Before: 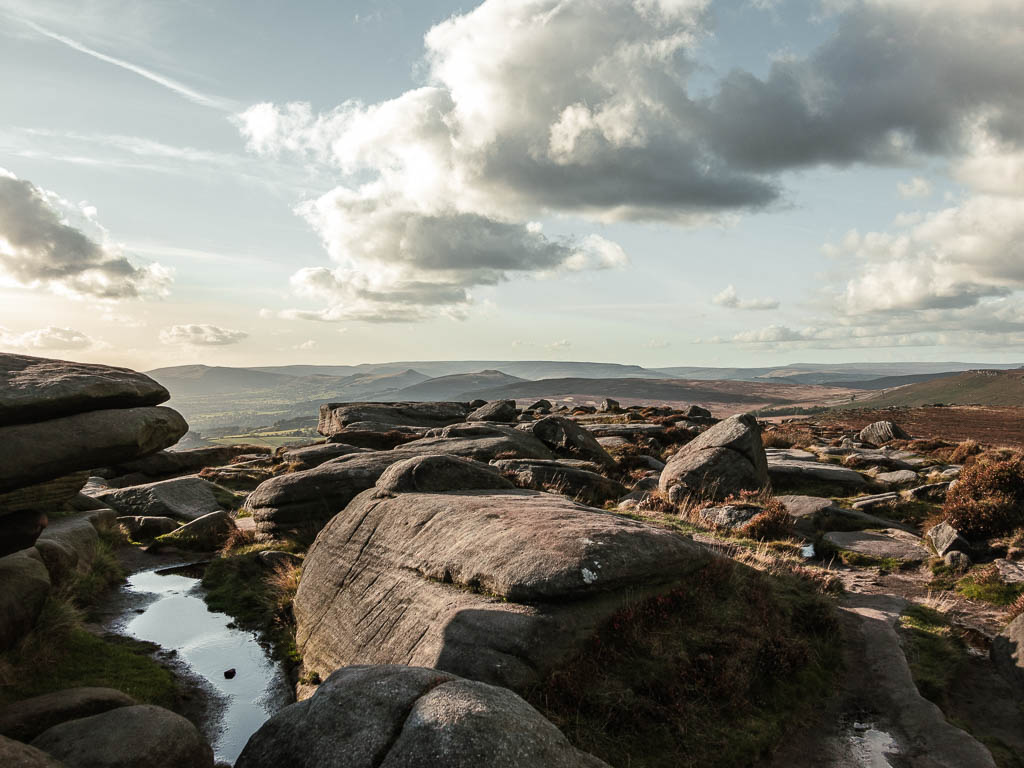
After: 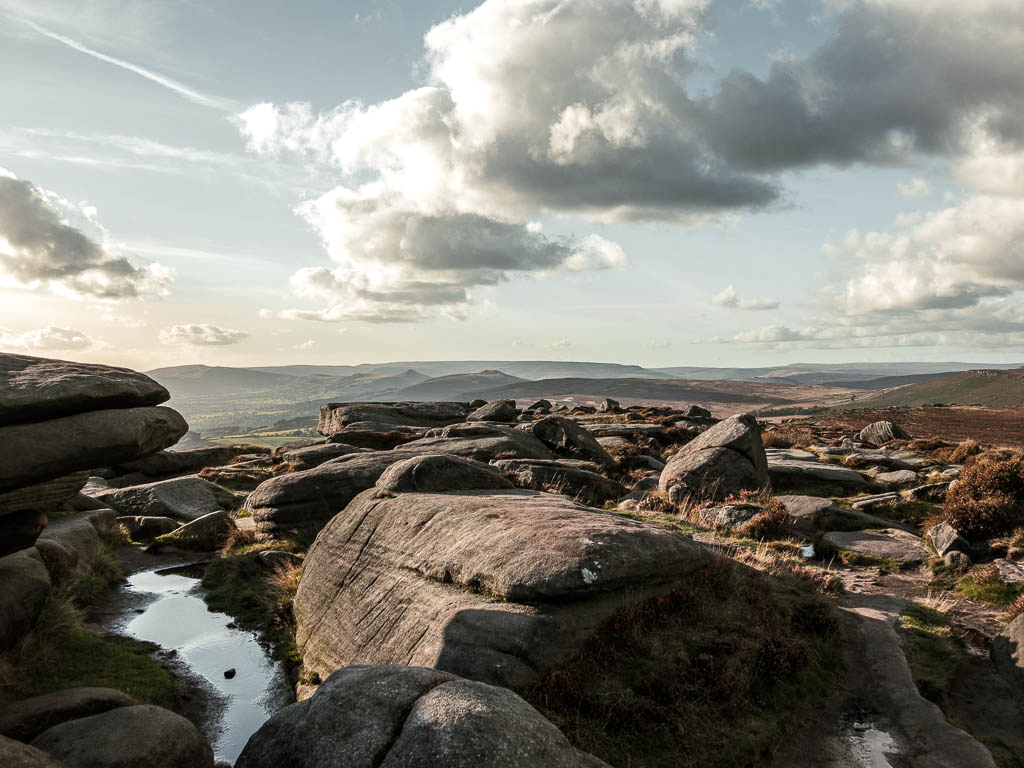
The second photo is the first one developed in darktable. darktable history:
local contrast: highlights 103%, shadows 97%, detail 120%, midtone range 0.2
